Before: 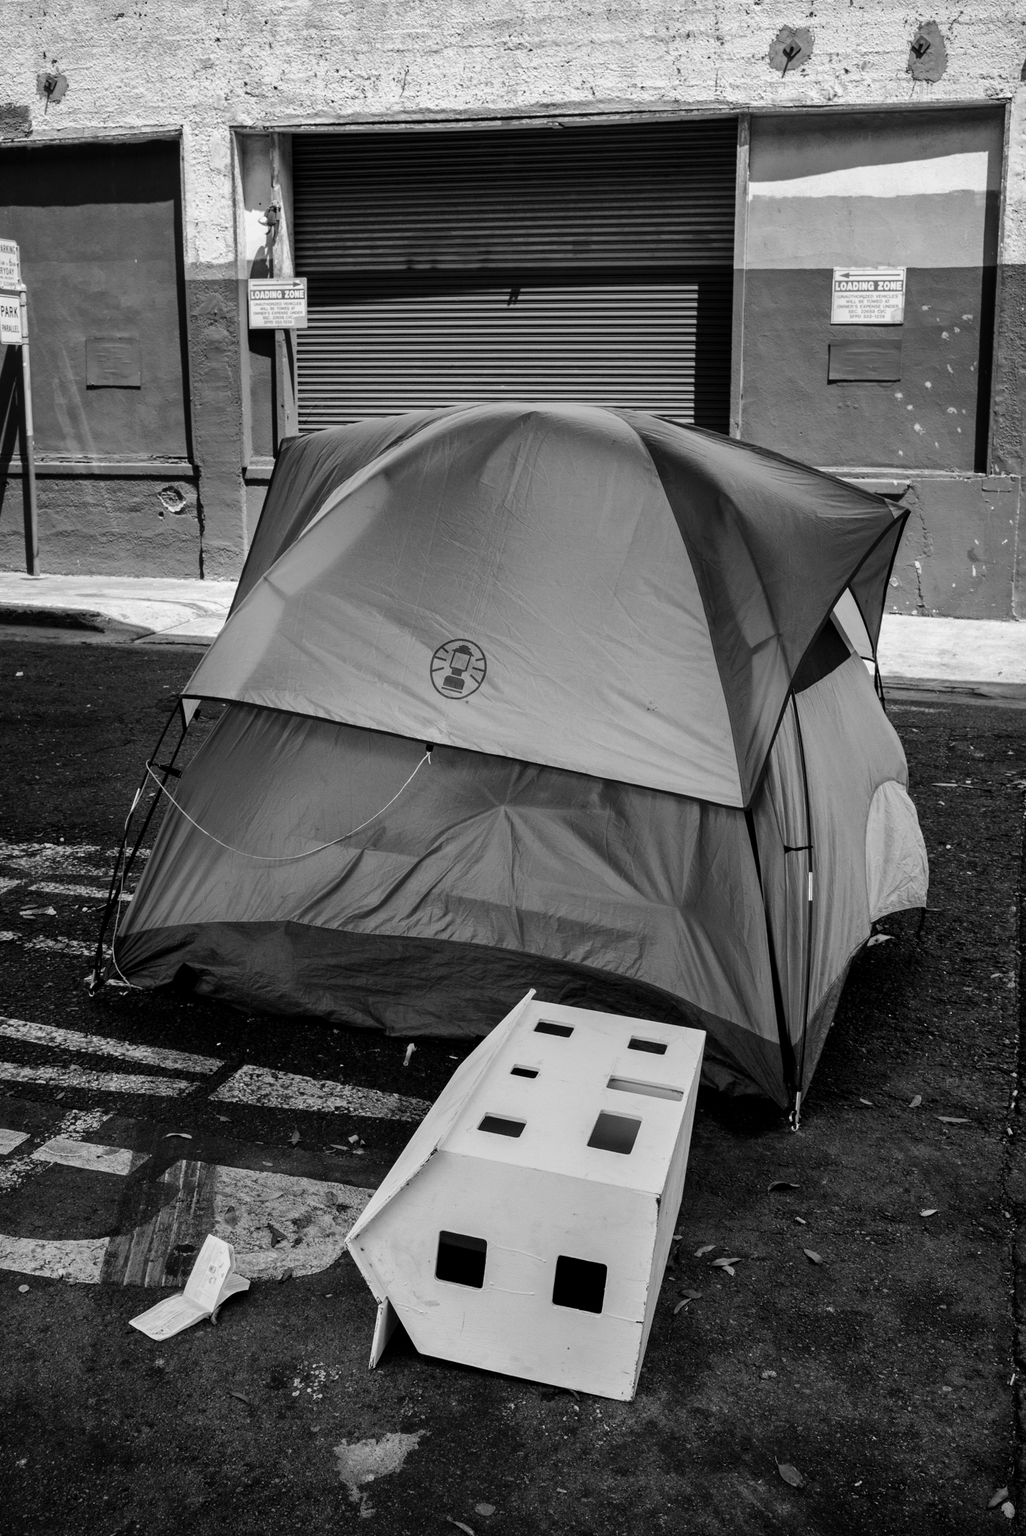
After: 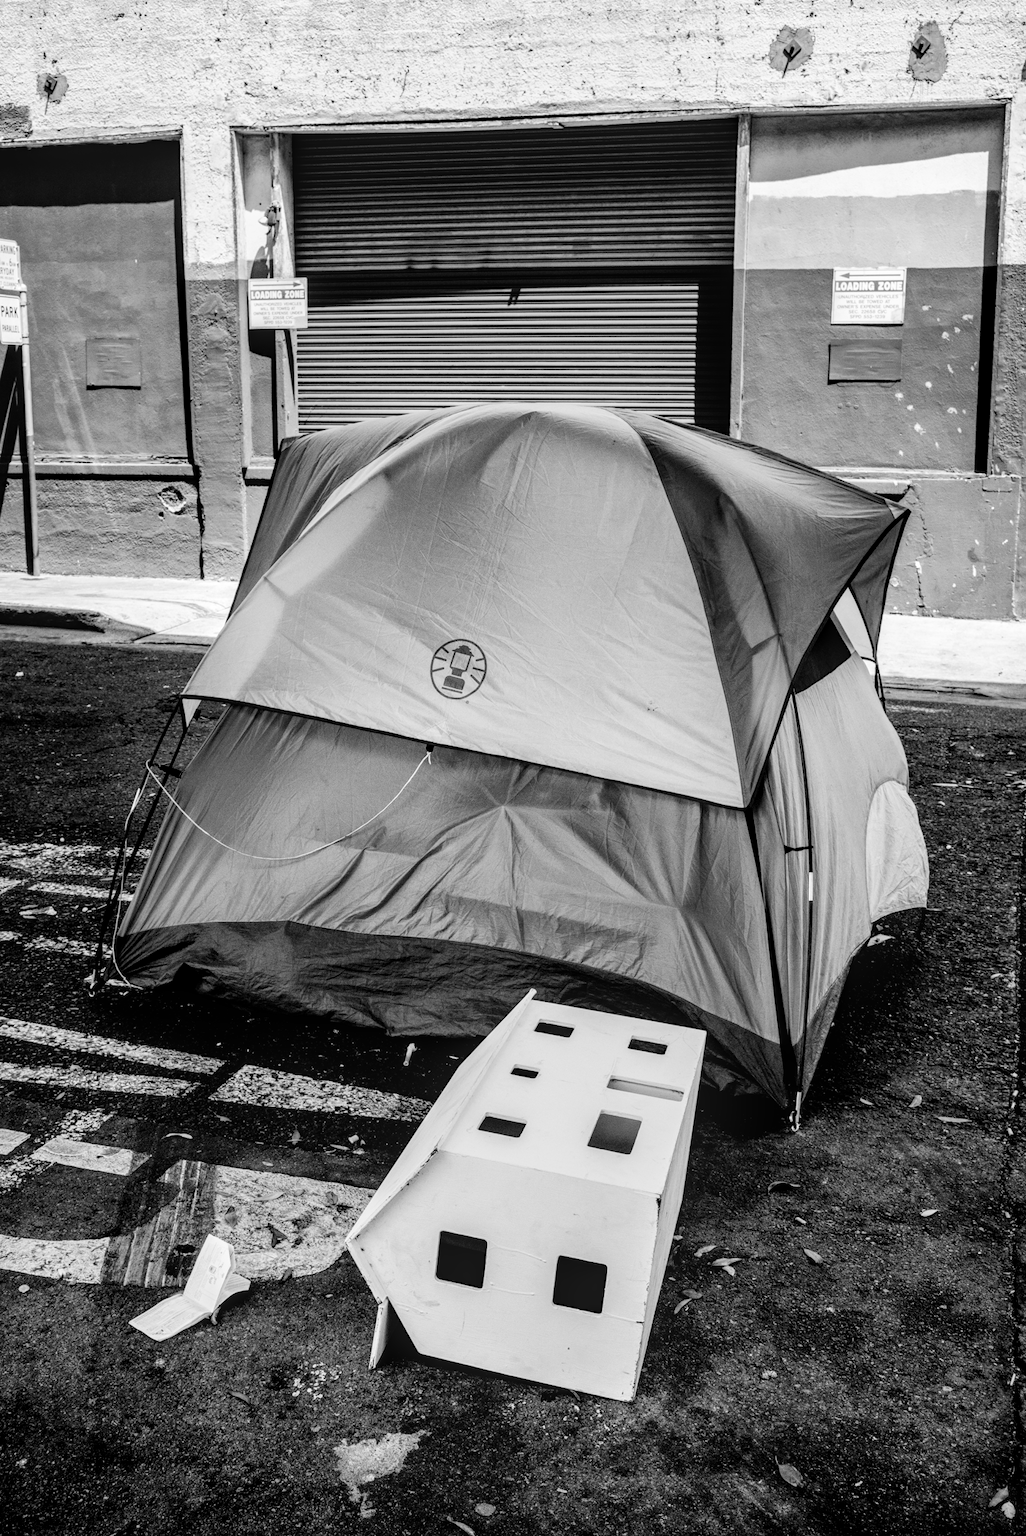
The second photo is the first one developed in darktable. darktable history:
exposure: black level correction 0, exposure 1.103 EV, compensate highlight preservation false
local contrast: on, module defaults
filmic rgb: black relative exposure -8.03 EV, white relative exposure 4.05 EV, hardness 4.12, color science v6 (2022)
shadows and highlights: shadows -10.26, white point adjustment 1.37, highlights 8.62
